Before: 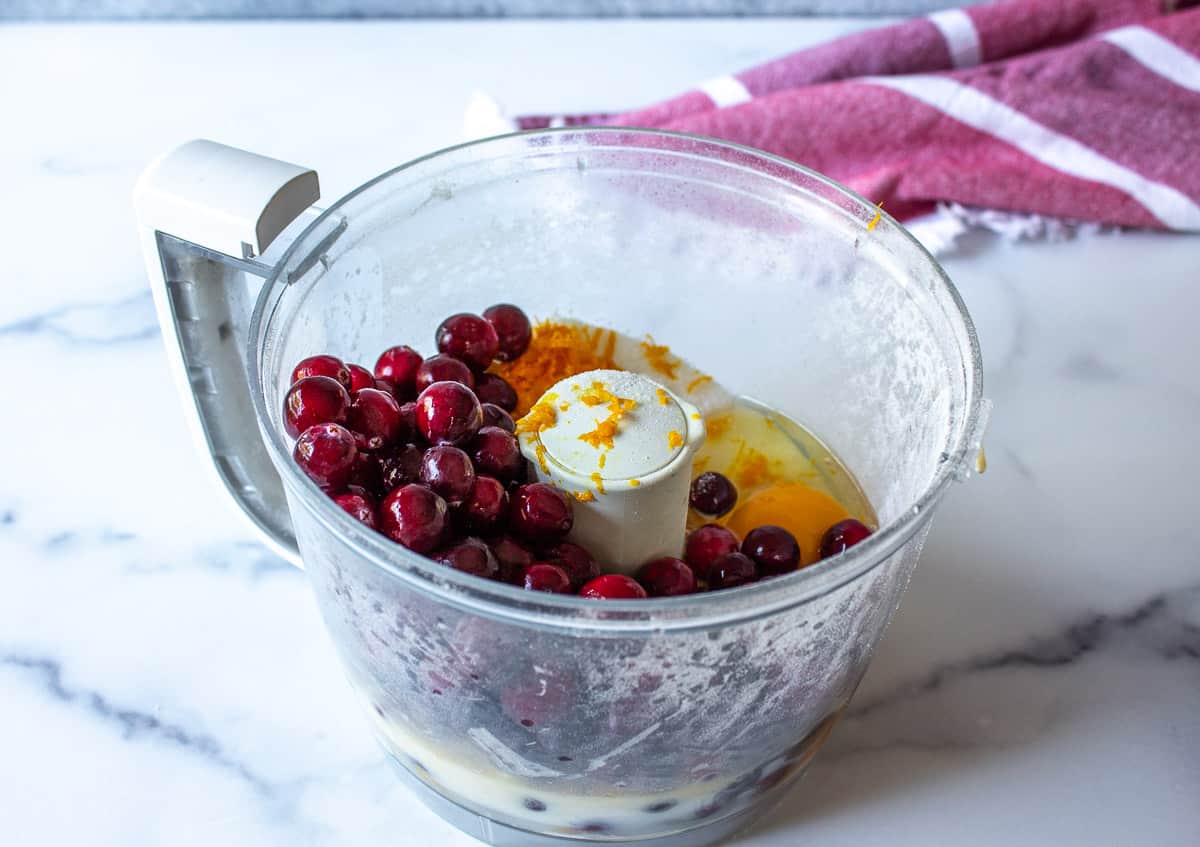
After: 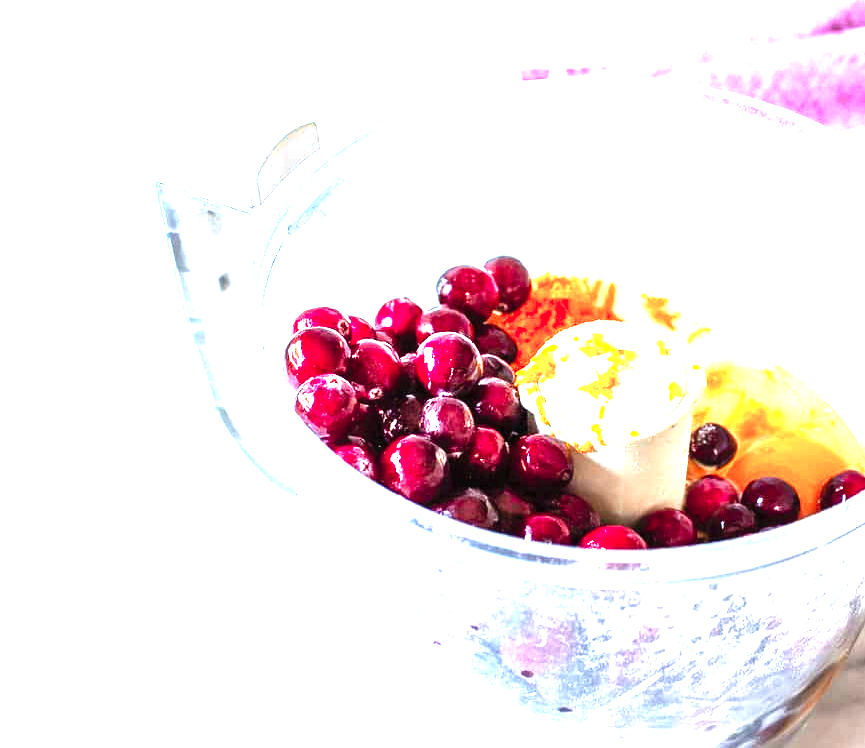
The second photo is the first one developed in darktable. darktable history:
color zones: curves: ch1 [(0, 0.469) (0.072, 0.457) (0.243, 0.494) (0.429, 0.5) (0.571, 0.5) (0.714, 0.5) (0.857, 0.5) (1, 0.469)]; ch2 [(0, 0.499) (0.143, 0.467) (0.242, 0.436) (0.429, 0.493) (0.571, 0.5) (0.714, 0.5) (0.857, 0.5) (1, 0.499)]
contrast brightness saturation: contrast 0.203, brightness 0.161, saturation 0.227
crop: top 5.802%, right 27.87%, bottom 5.792%
levels: levels [0, 0.281, 0.562]
